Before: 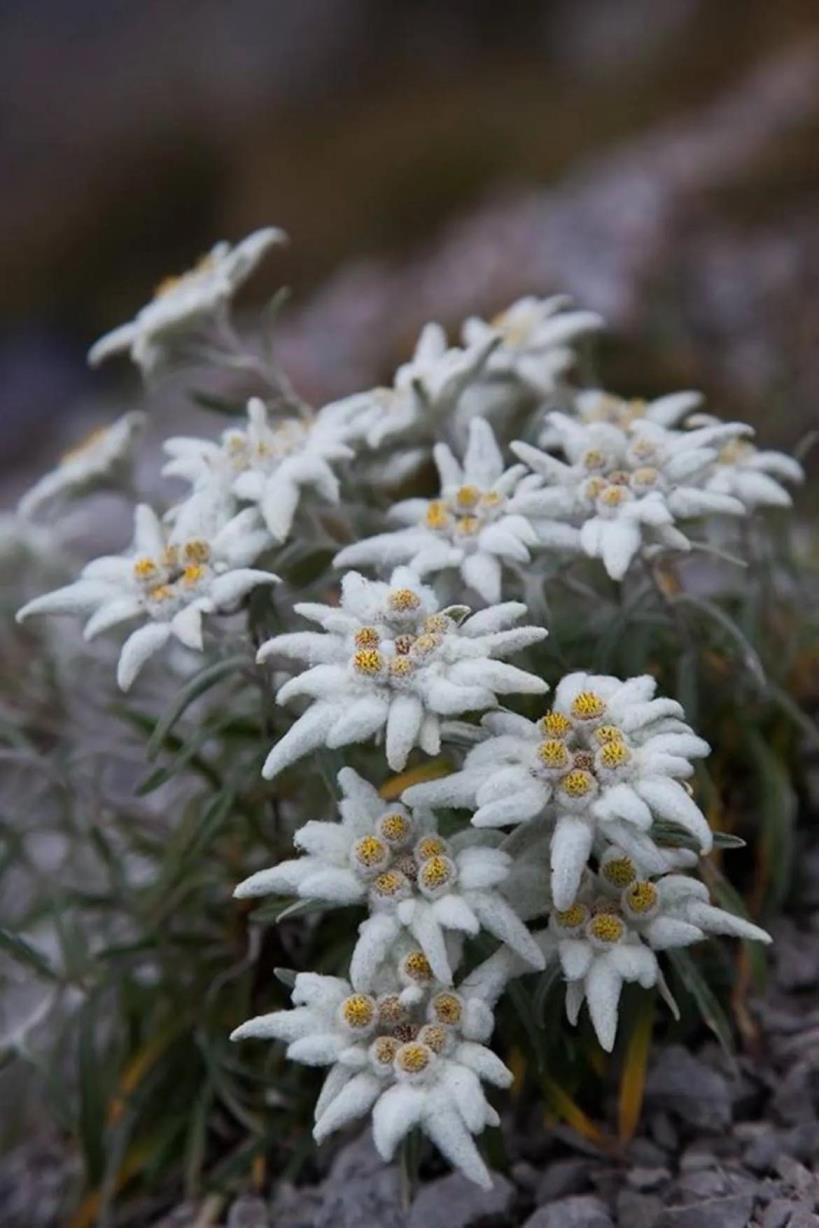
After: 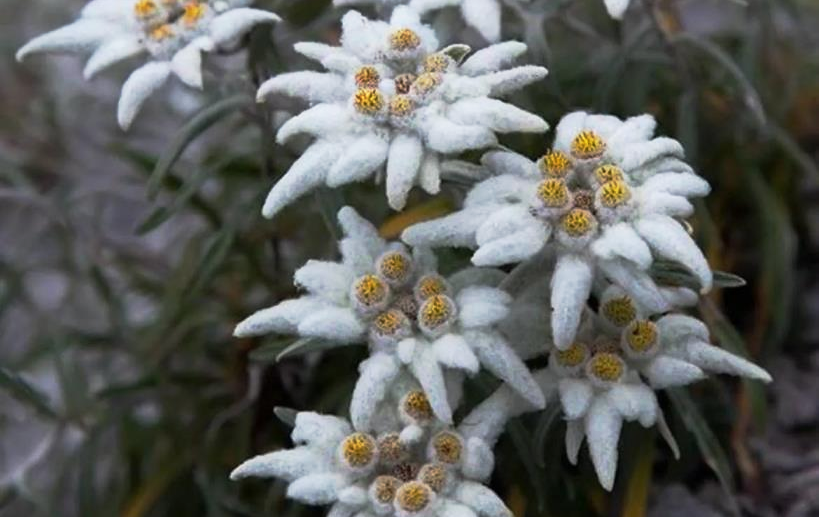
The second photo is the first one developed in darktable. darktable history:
tone equalizer: on, module defaults
crop: top 45.684%, bottom 12.211%
base curve: curves: ch0 [(0, 0) (0.257, 0.25) (0.482, 0.586) (0.757, 0.871) (1, 1)], preserve colors none
